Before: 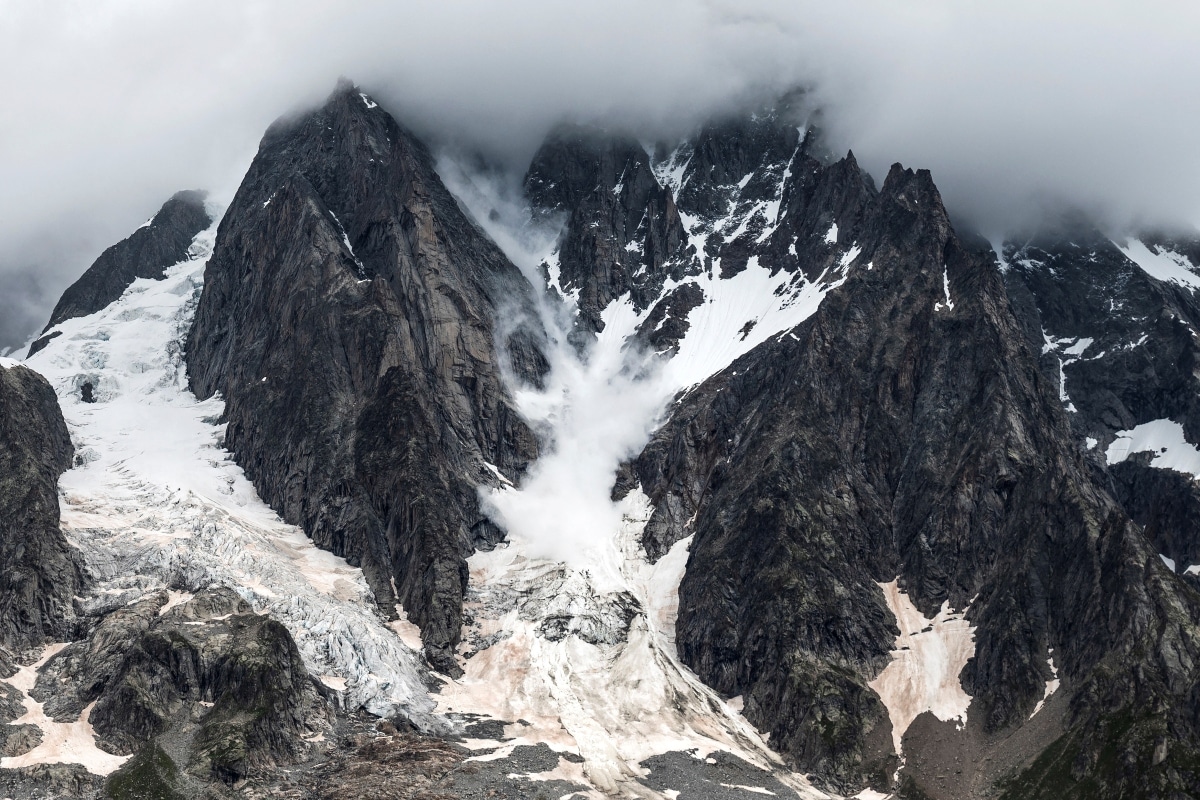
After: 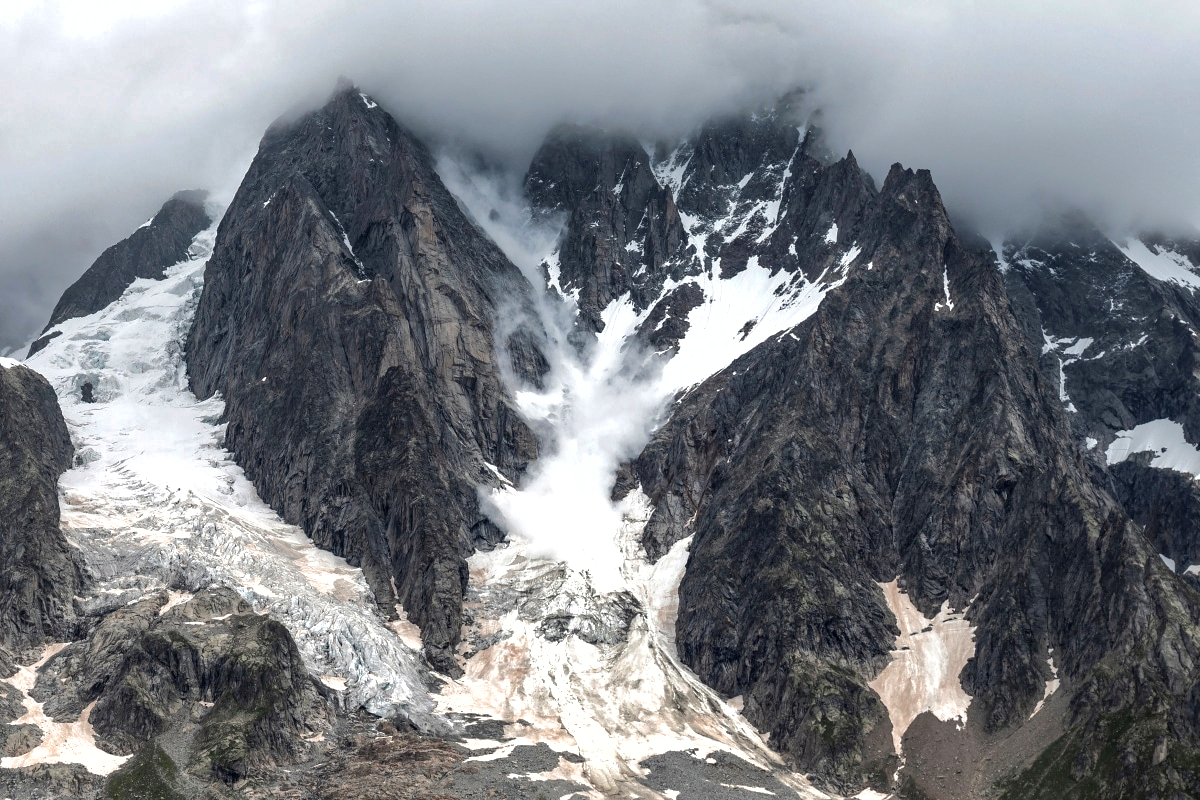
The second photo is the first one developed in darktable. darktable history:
shadows and highlights: shadows 39.6, highlights -60.06
exposure: exposure 0.265 EV, compensate exposure bias true, compensate highlight preservation false
